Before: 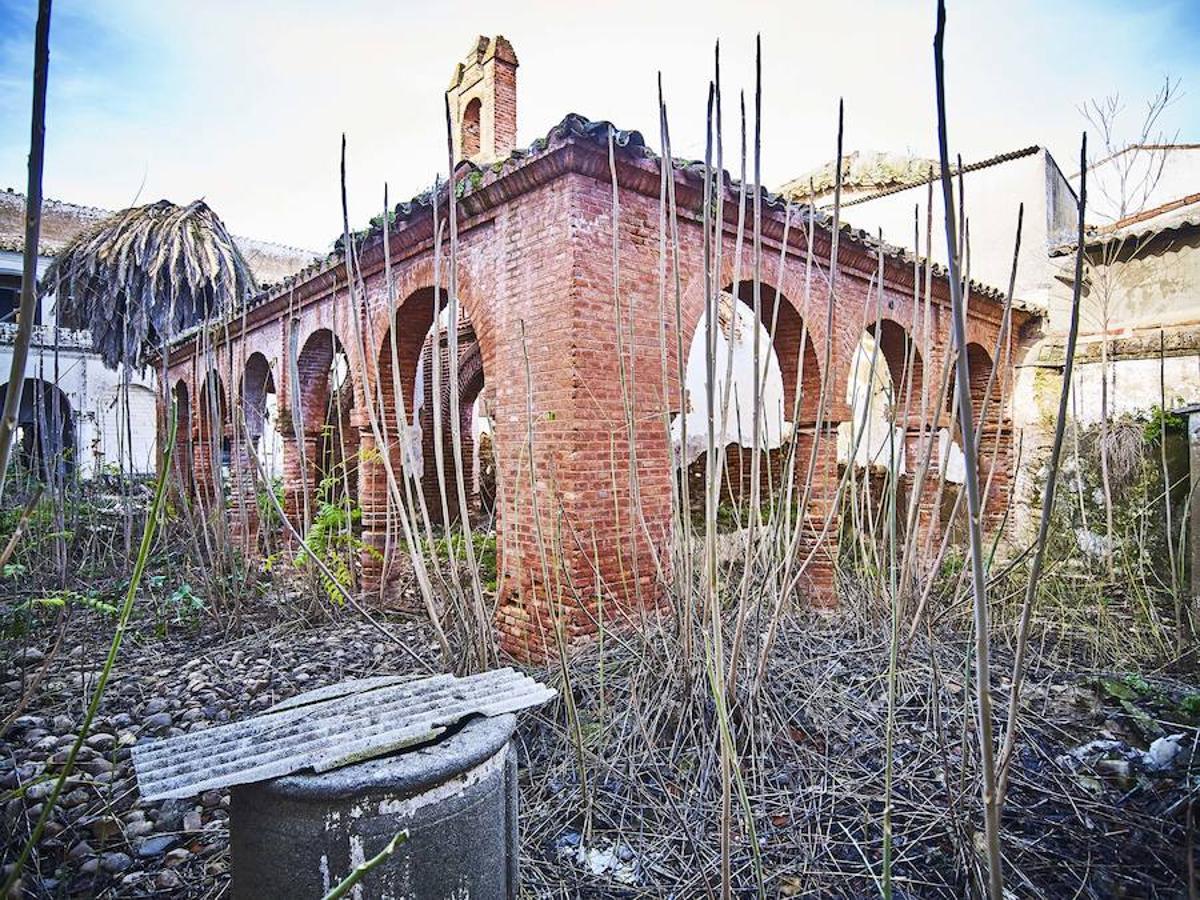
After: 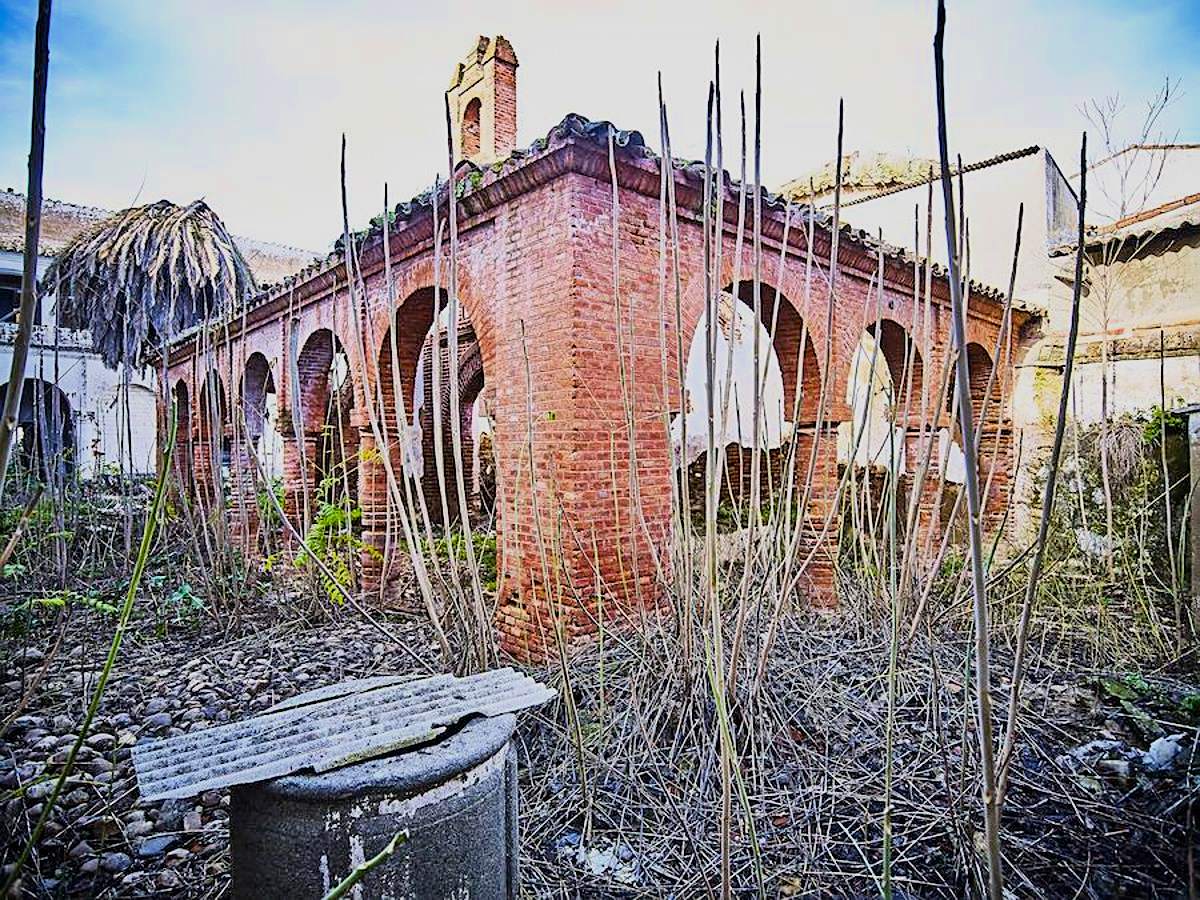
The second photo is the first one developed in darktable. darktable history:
sharpen: on, module defaults
filmic rgb: threshold 3 EV, hardness 4.17, latitude 50%, contrast 1.1, preserve chrominance max RGB, color science v6 (2022), contrast in shadows safe, contrast in highlights safe, enable highlight reconstruction true
color balance rgb: perceptual saturation grading › global saturation 30%, global vibrance 10%
